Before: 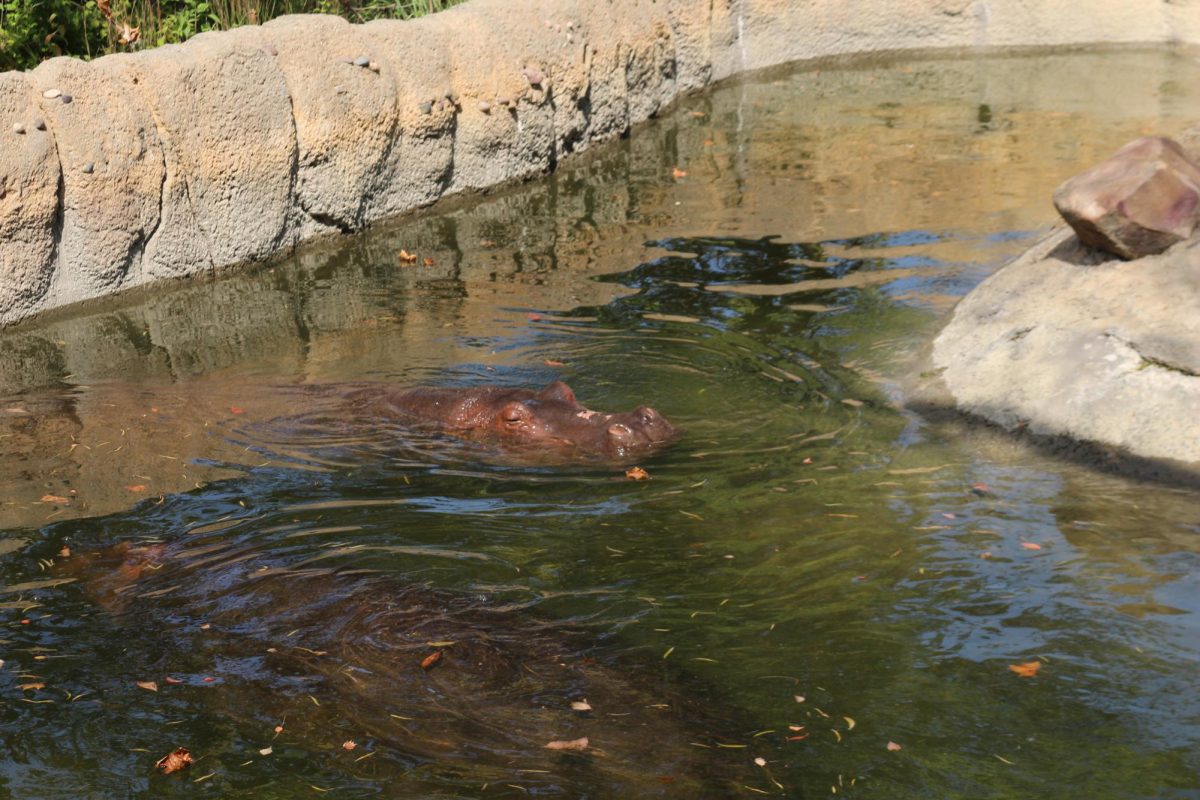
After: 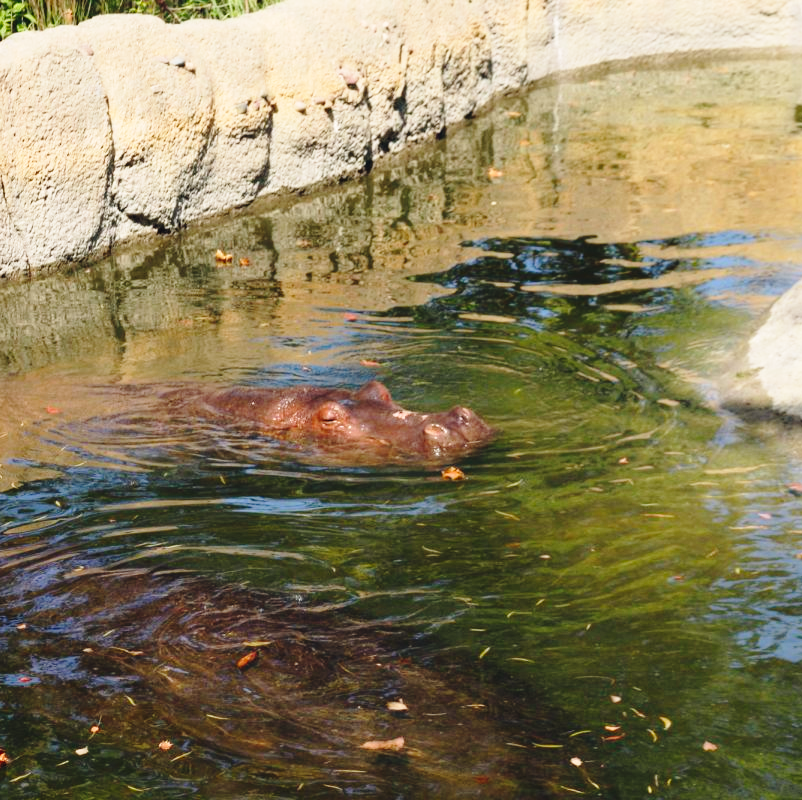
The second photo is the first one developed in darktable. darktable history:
crop: left 15.411%, right 17.749%
base curve: curves: ch0 [(0, 0) (0.028, 0.03) (0.121, 0.232) (0.46, 0.748) (0.859, 0.968) (1, 1)], preserve colors none
color balance rgb: global offset › chroma 0.051%, global offset › hue 254.26°, perceptual saturation grading › global saturation 5.033%, global vibrance 20%
